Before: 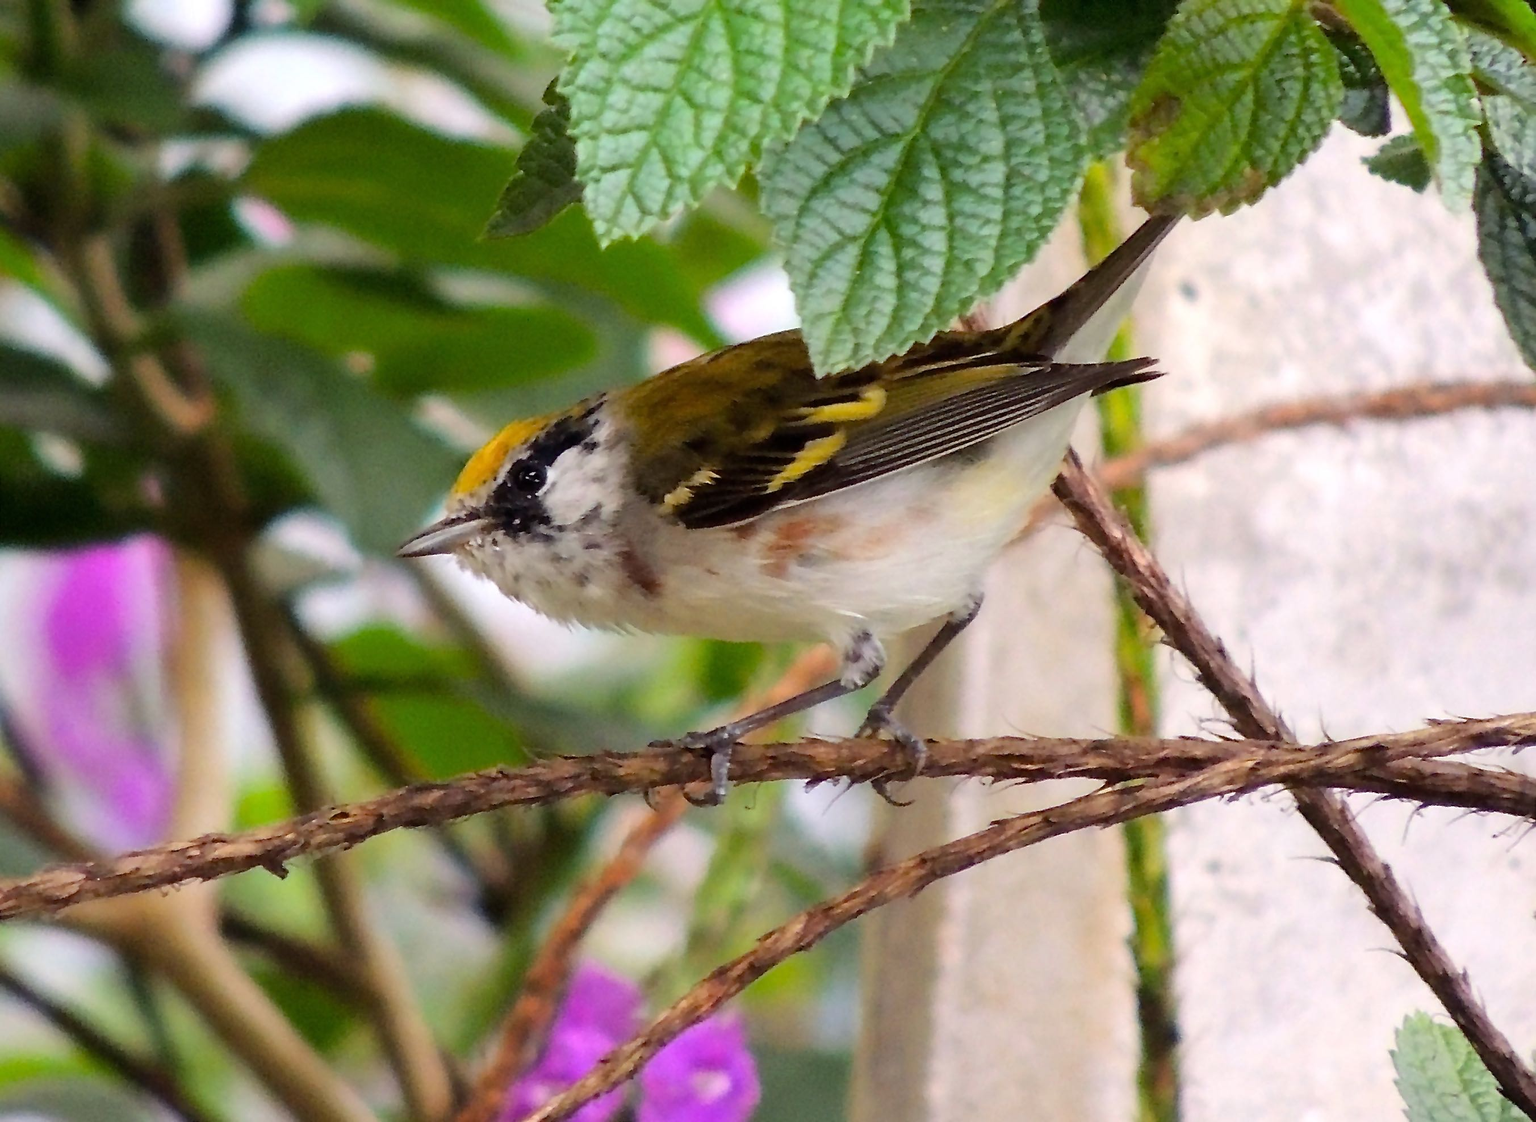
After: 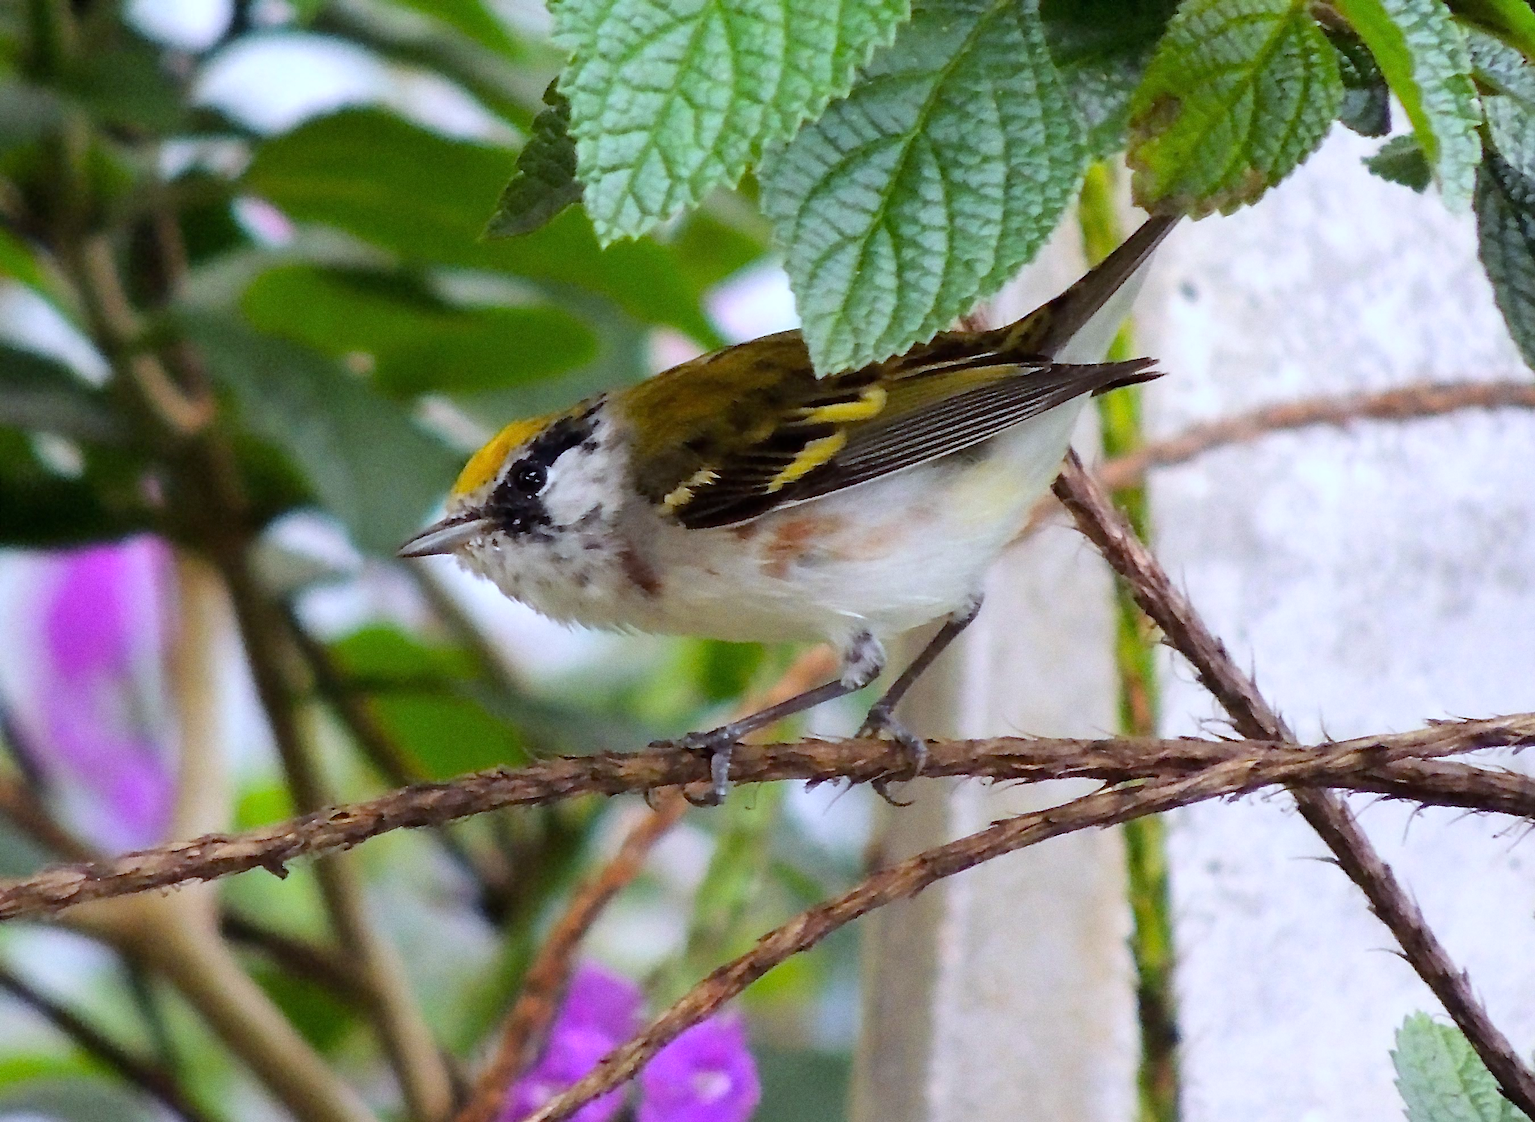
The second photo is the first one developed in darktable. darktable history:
white balance: red 0.924, blue 1.095
grain: coarseness 0.09 ISO
